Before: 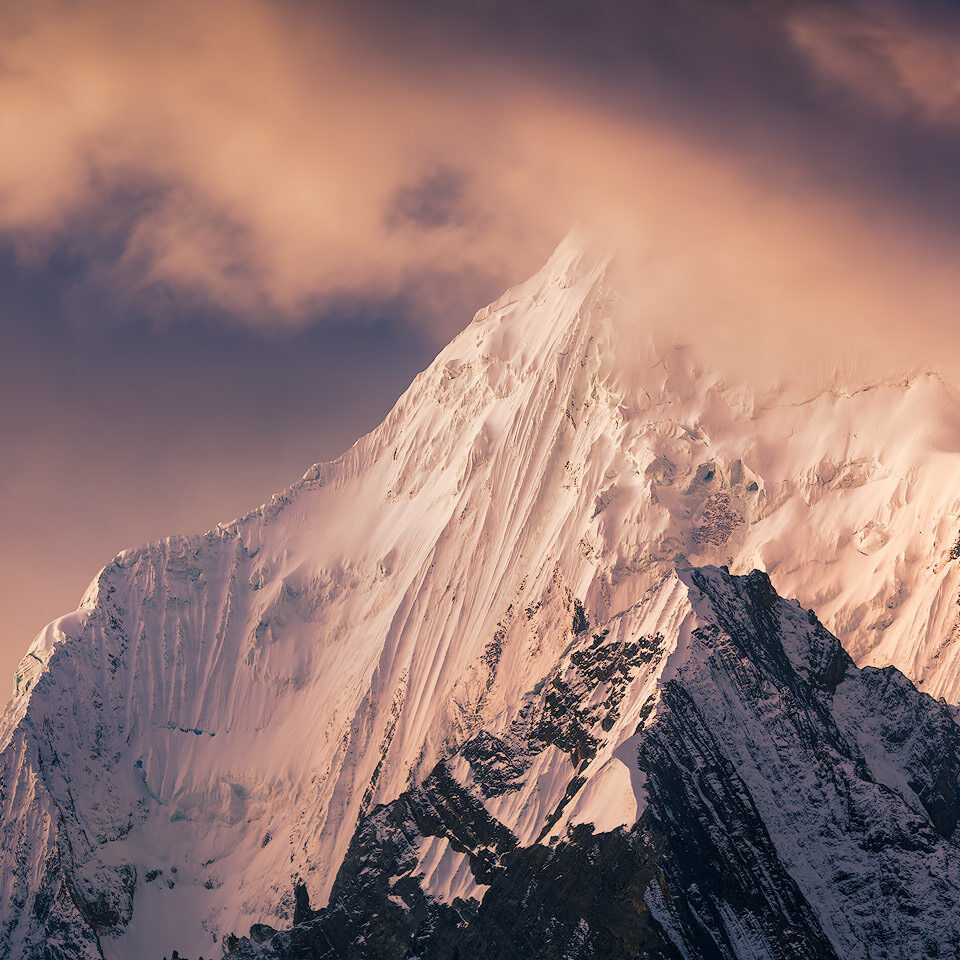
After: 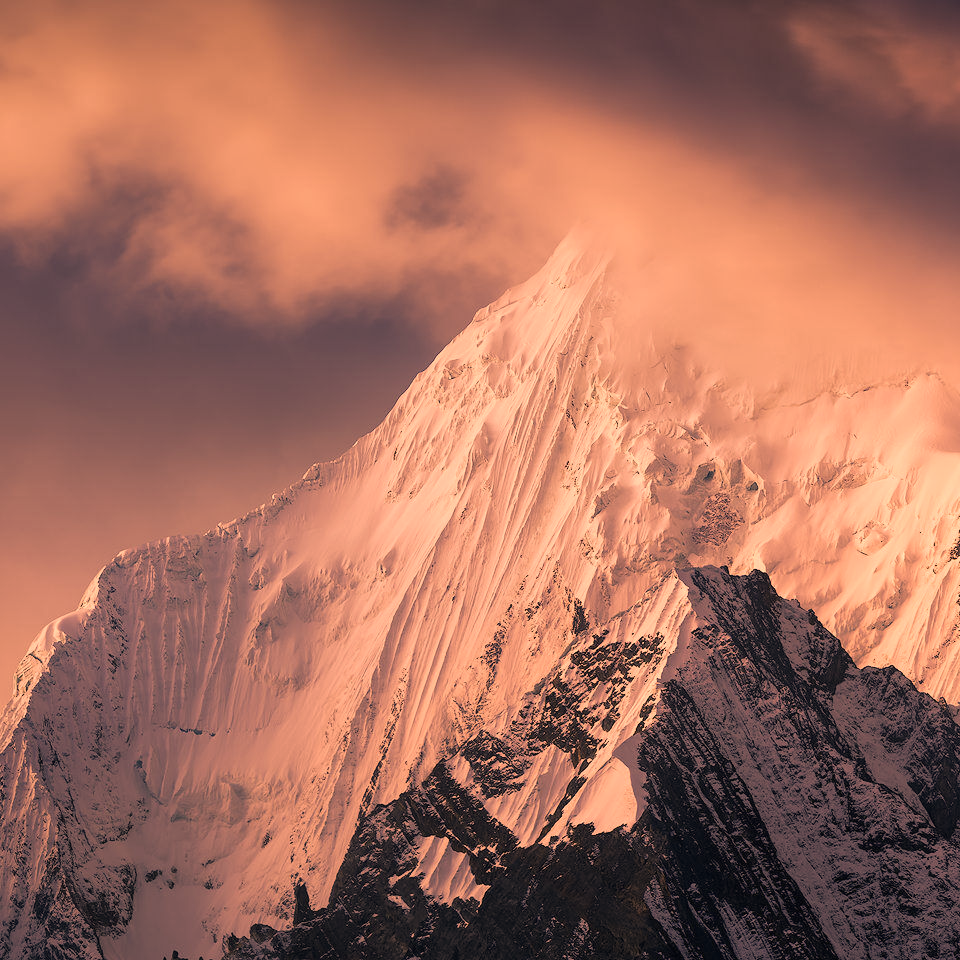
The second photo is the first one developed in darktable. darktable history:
color correction: highlights a* 39.54, highlights b* 39.54, saturation 0.692
